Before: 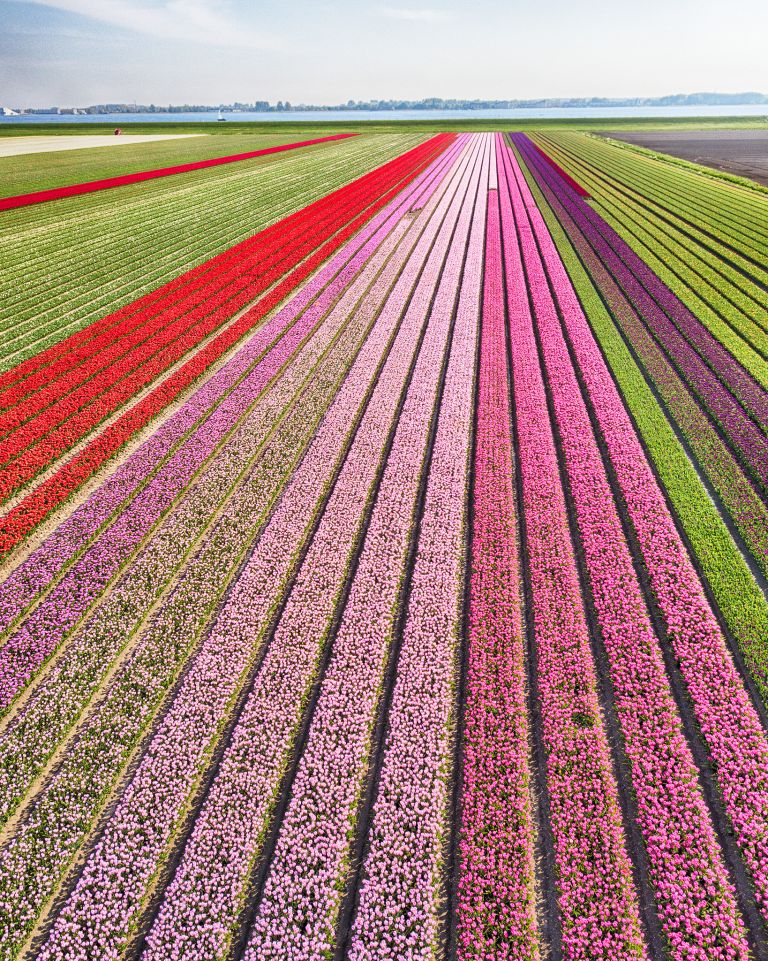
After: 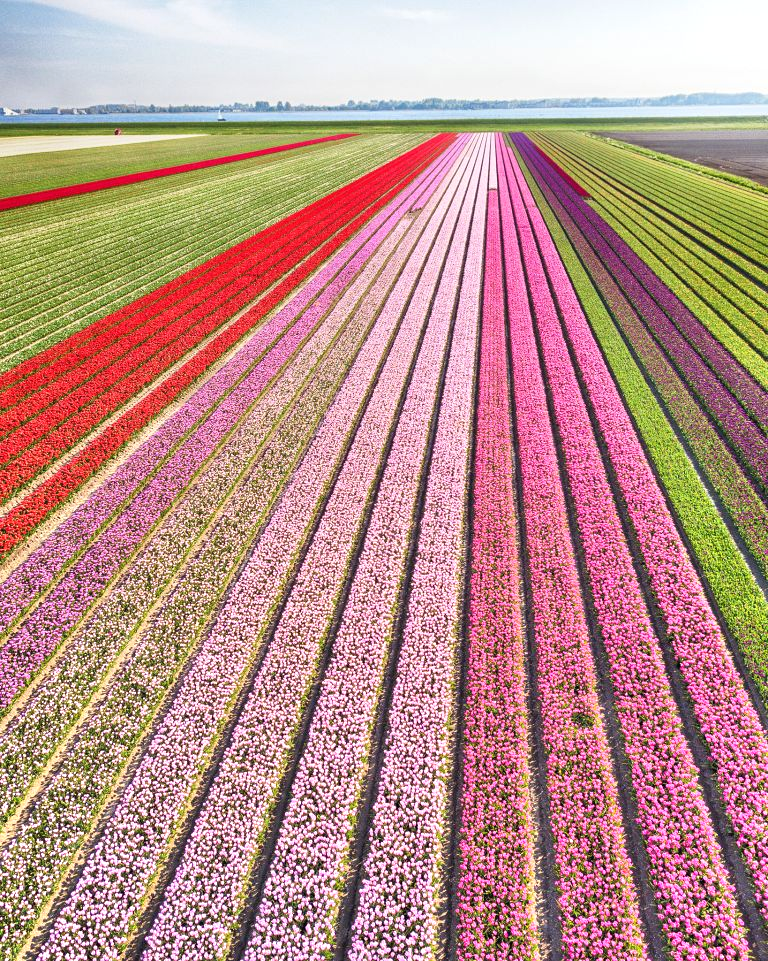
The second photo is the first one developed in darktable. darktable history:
exposure: black level correction 0, exposure 0.7 EV, compensate exposure bias true, compensate highlight preservation false
graduated density: rotation -0.352°, offset 57.64
